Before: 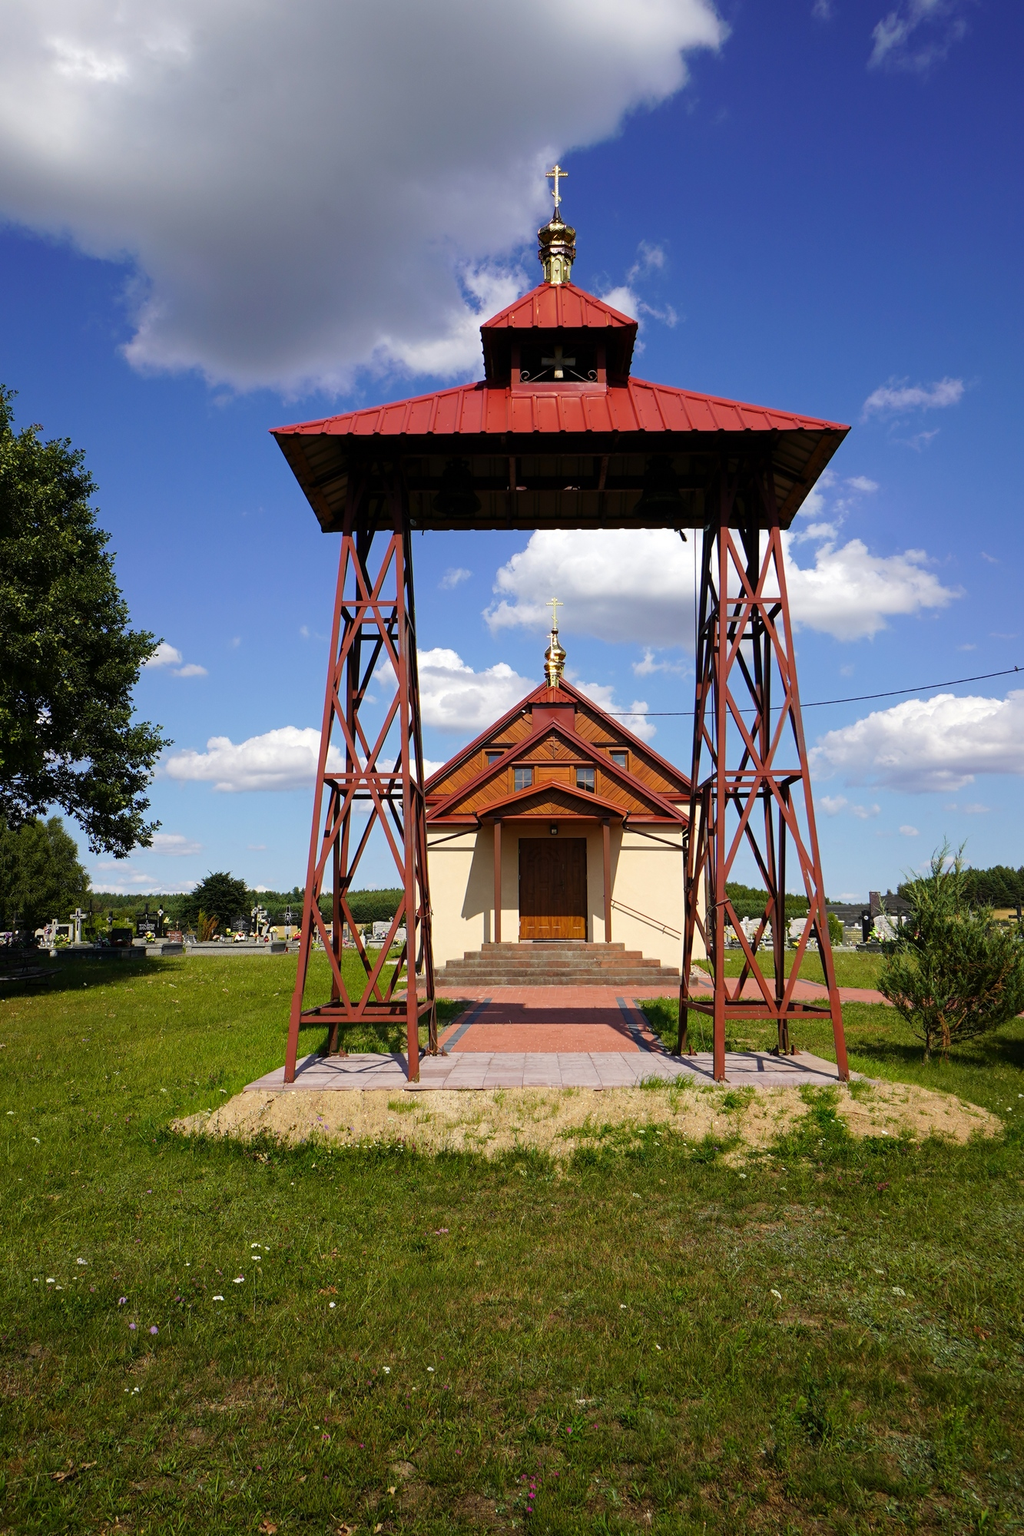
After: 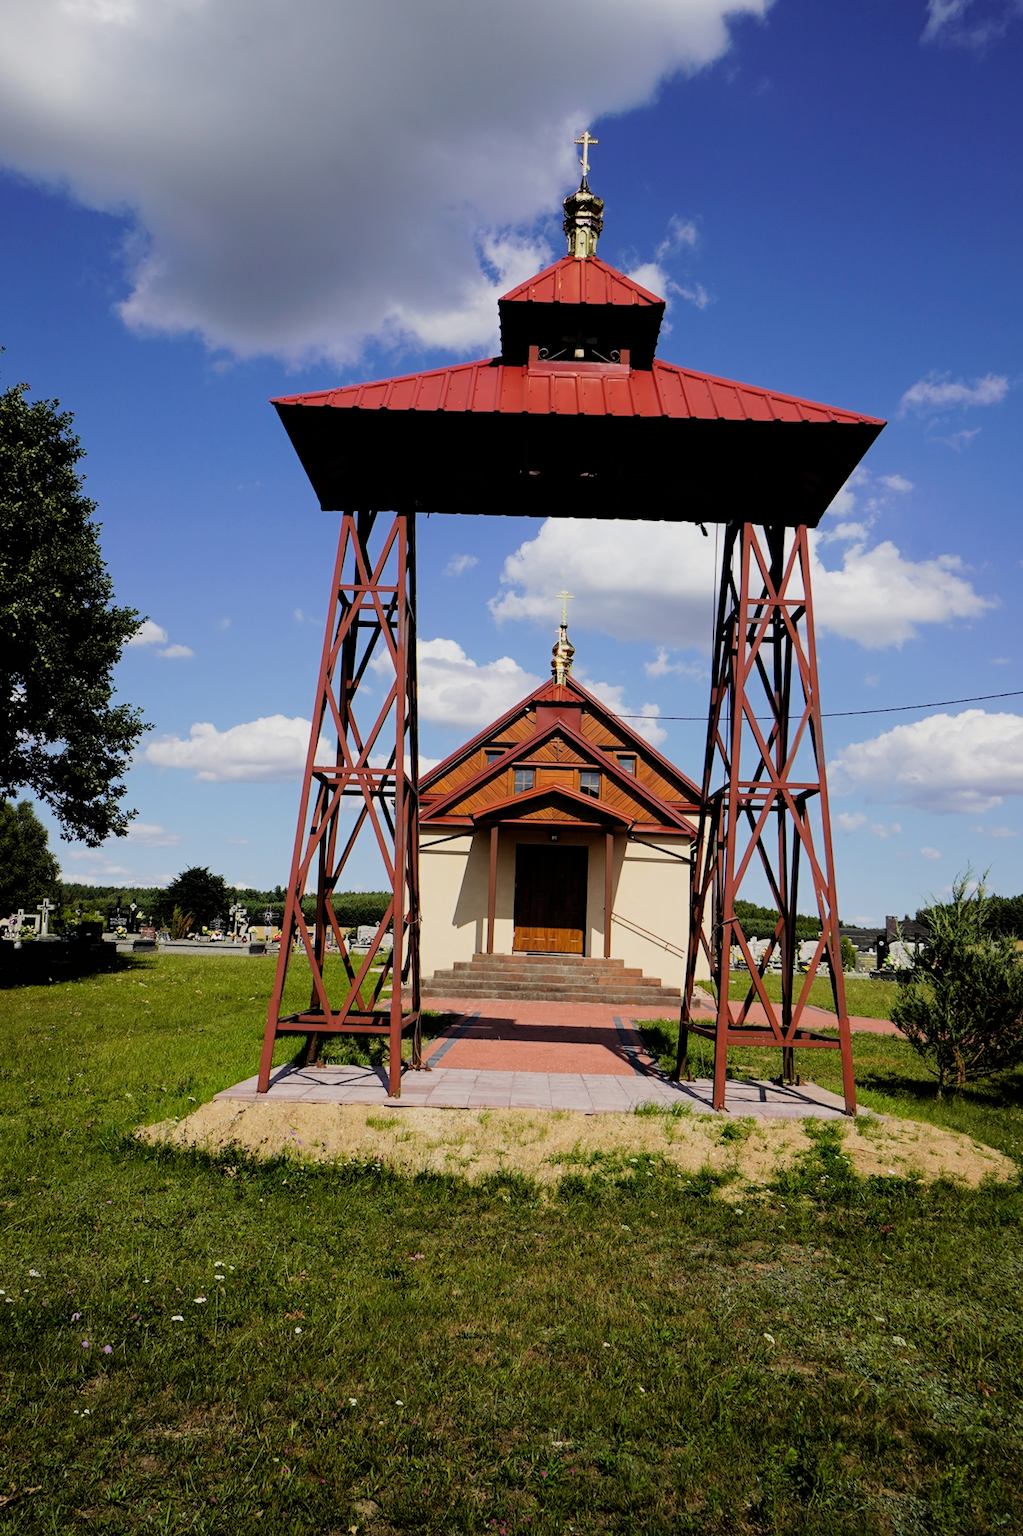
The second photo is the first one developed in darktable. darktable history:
filmic rgb: black relative exposure -5 EV, hardness 2.88, contrast 1.2
crop and rotate: angle -2.38°
